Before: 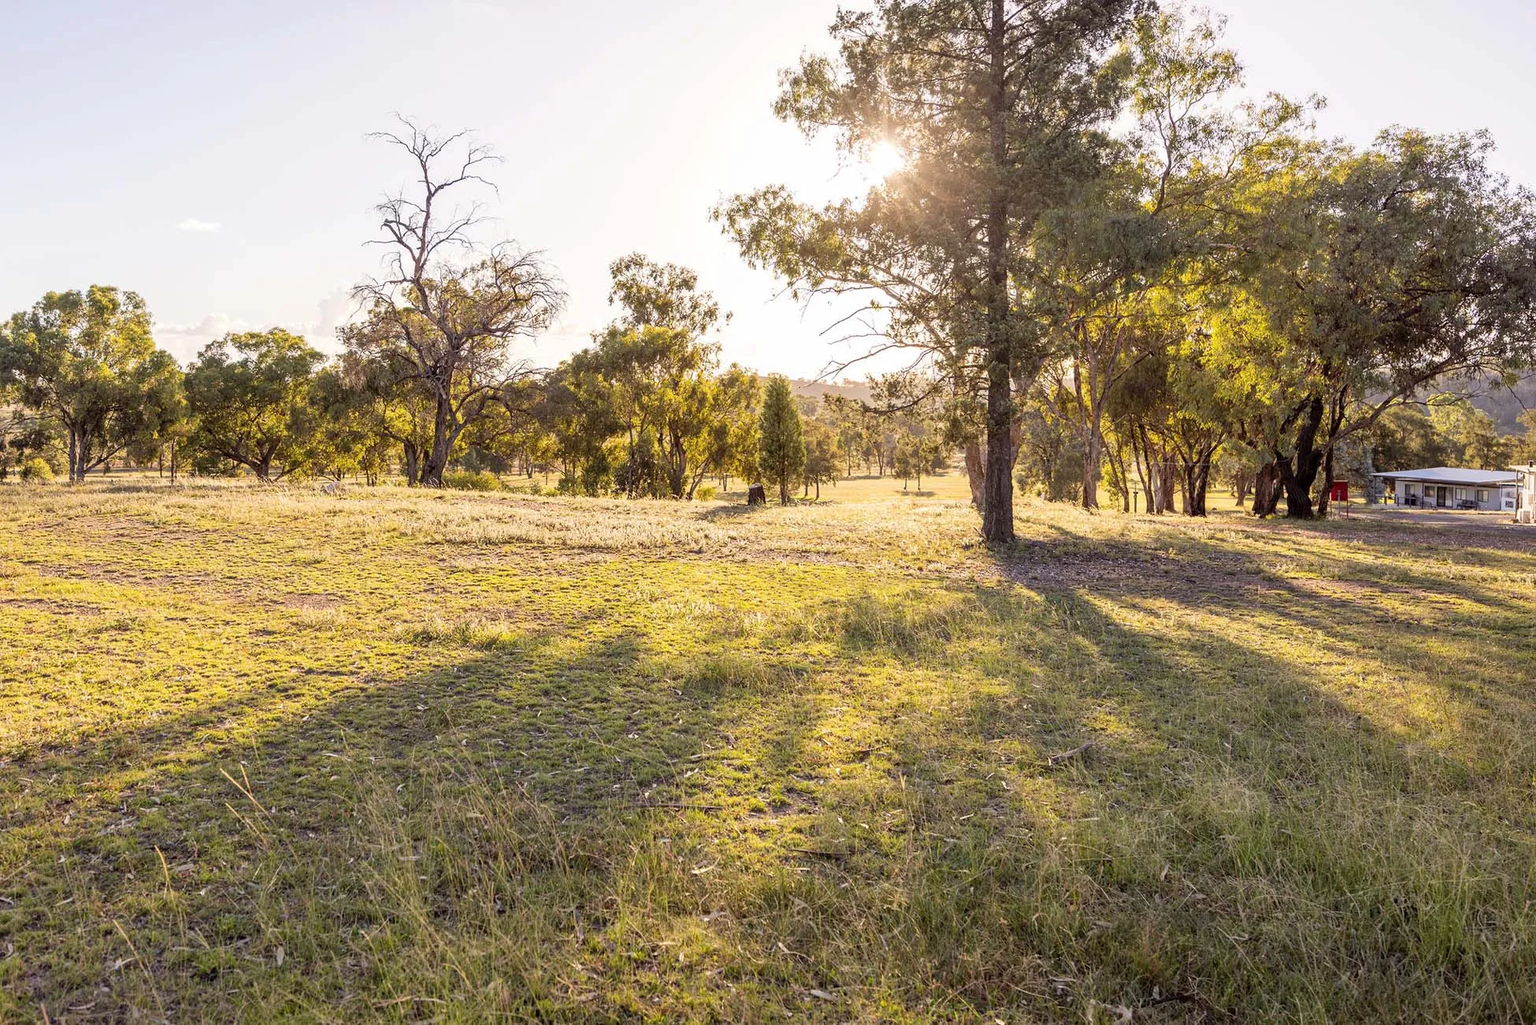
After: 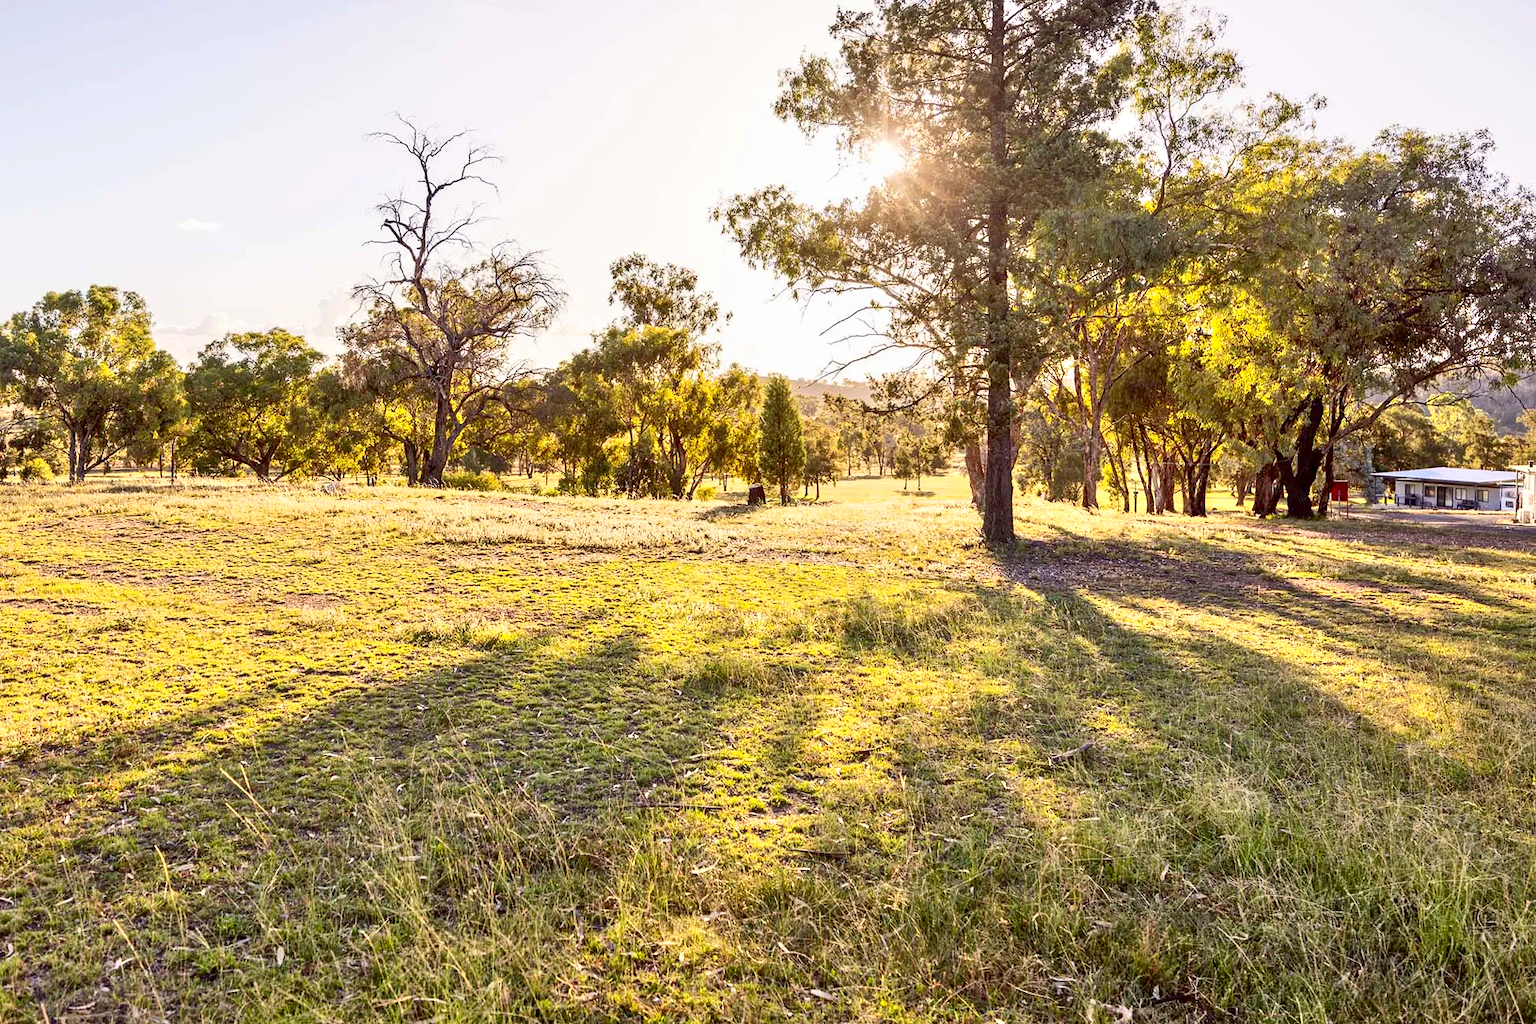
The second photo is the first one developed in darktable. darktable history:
contrast brightness saturation: contrast 0.24, brightness -0.24, saturation 0.14
tone equalizer: -8 EV 2 EV, -7 EV 2 EV, -6 EV 2 EV, -5 EV 2 EV, -4 EV 2 EV, -3 EV 1.5 EV, -2 EV 1 EV, -1 EV 0.5 EV
